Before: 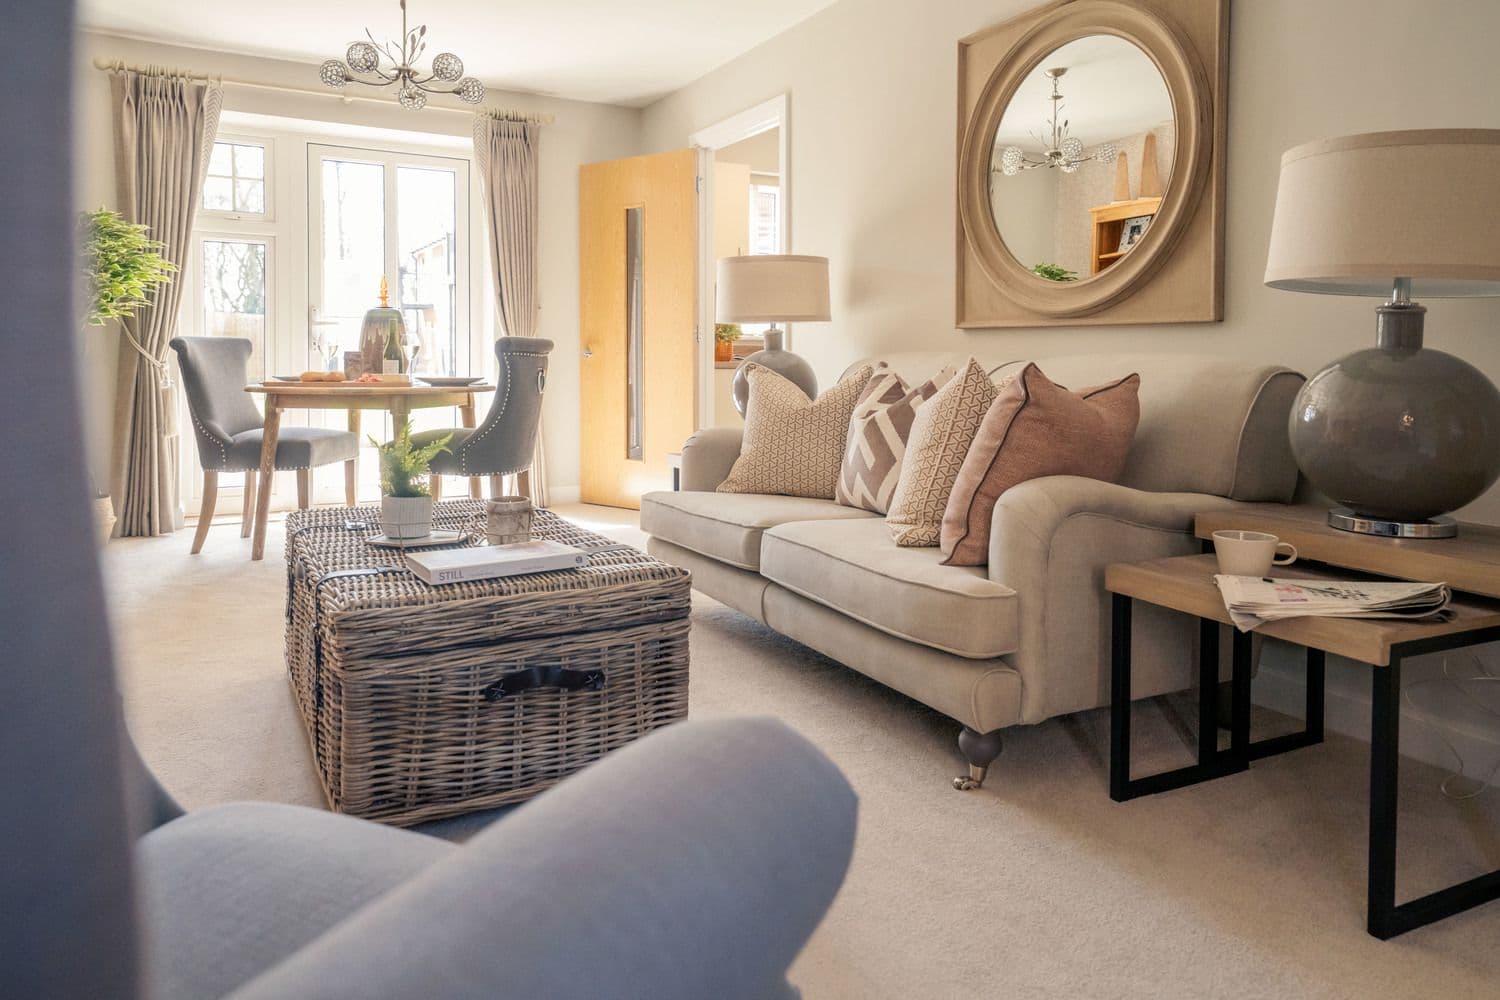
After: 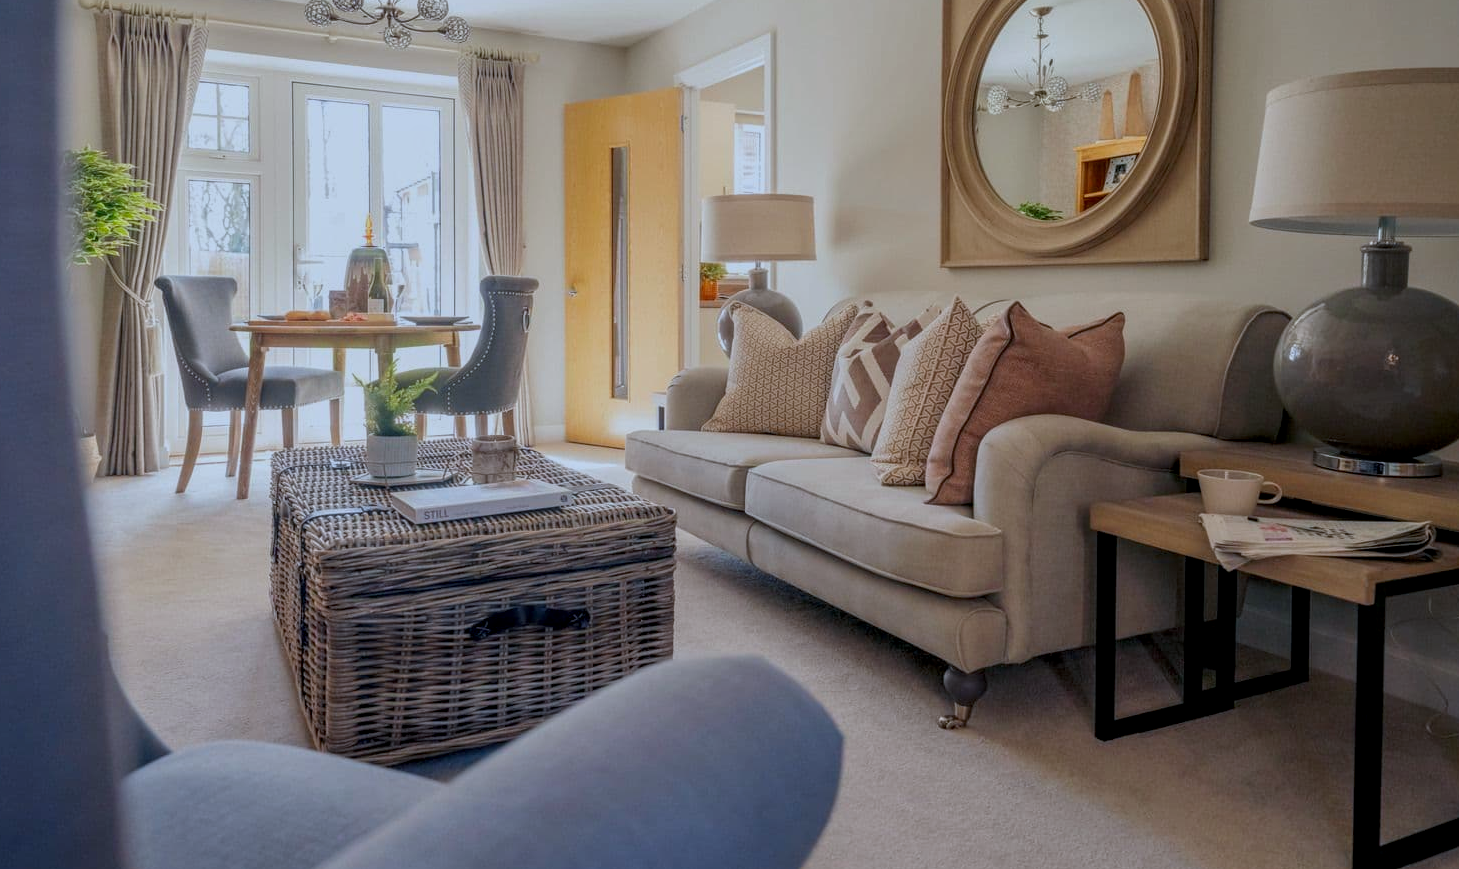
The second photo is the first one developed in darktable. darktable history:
crop: left 1.064%, top 6.131%, right 1.64%, bottom 6.96%
color calibration: x 0.37, y 0.382, temperature 4317.22 K
color correction: highlights b* -0.042, saturation 1.34
exposure: black level correction 0, exposure -0.783 EV, compensate exposure bias true, compensate highlight preservation false
local contrast: on, module defaults
